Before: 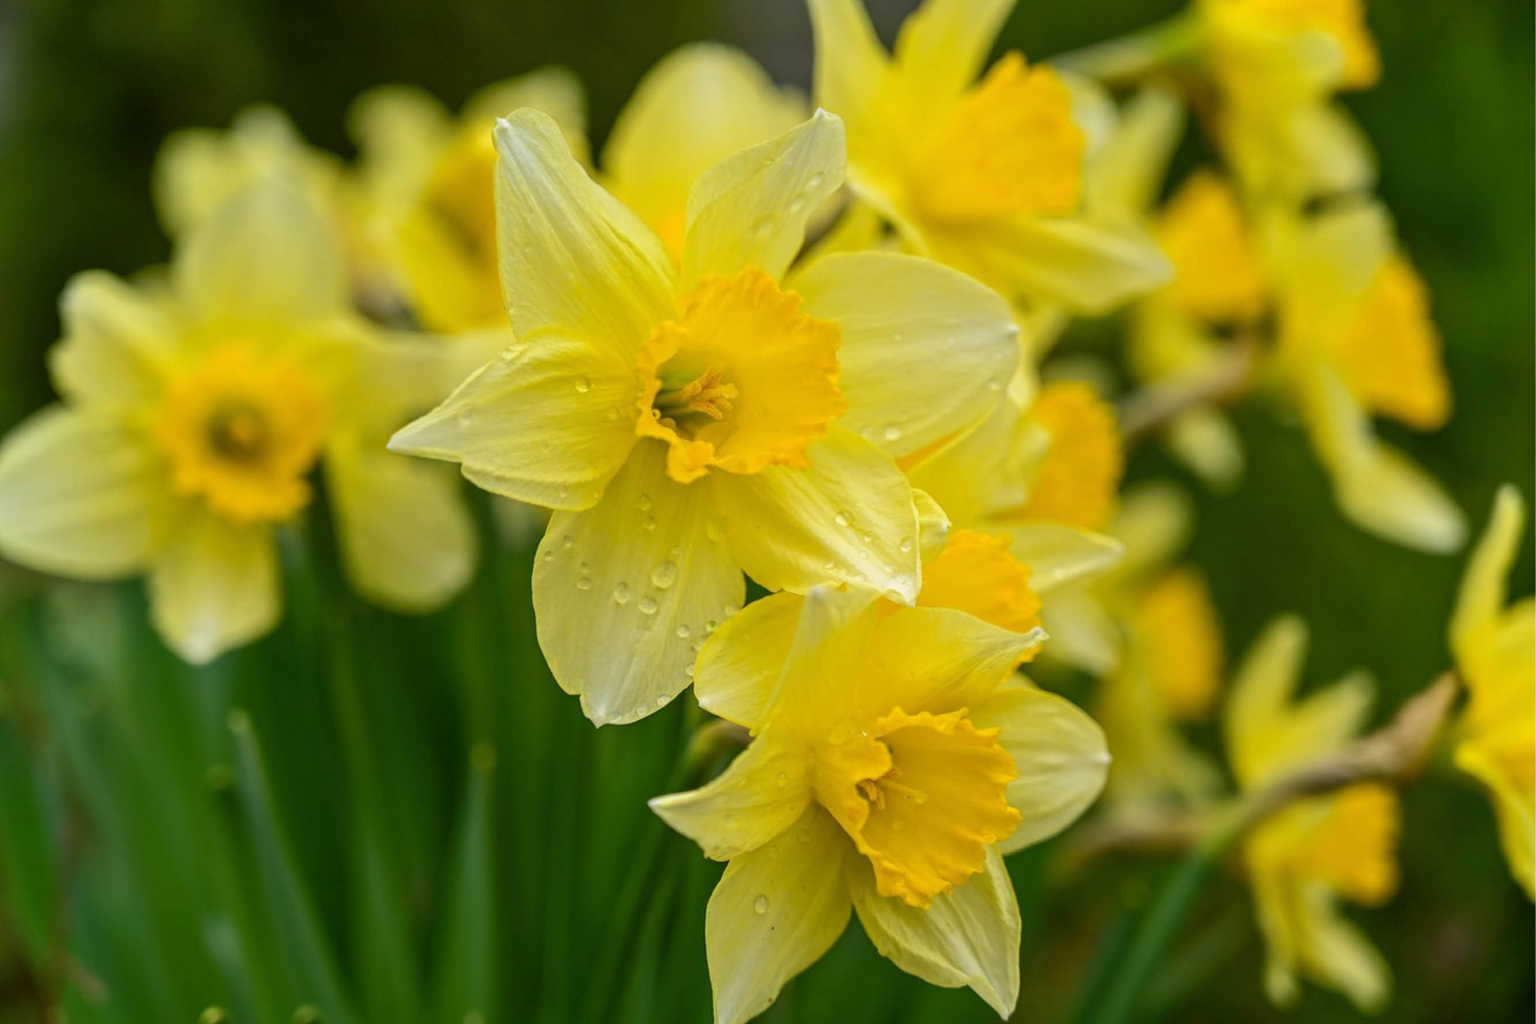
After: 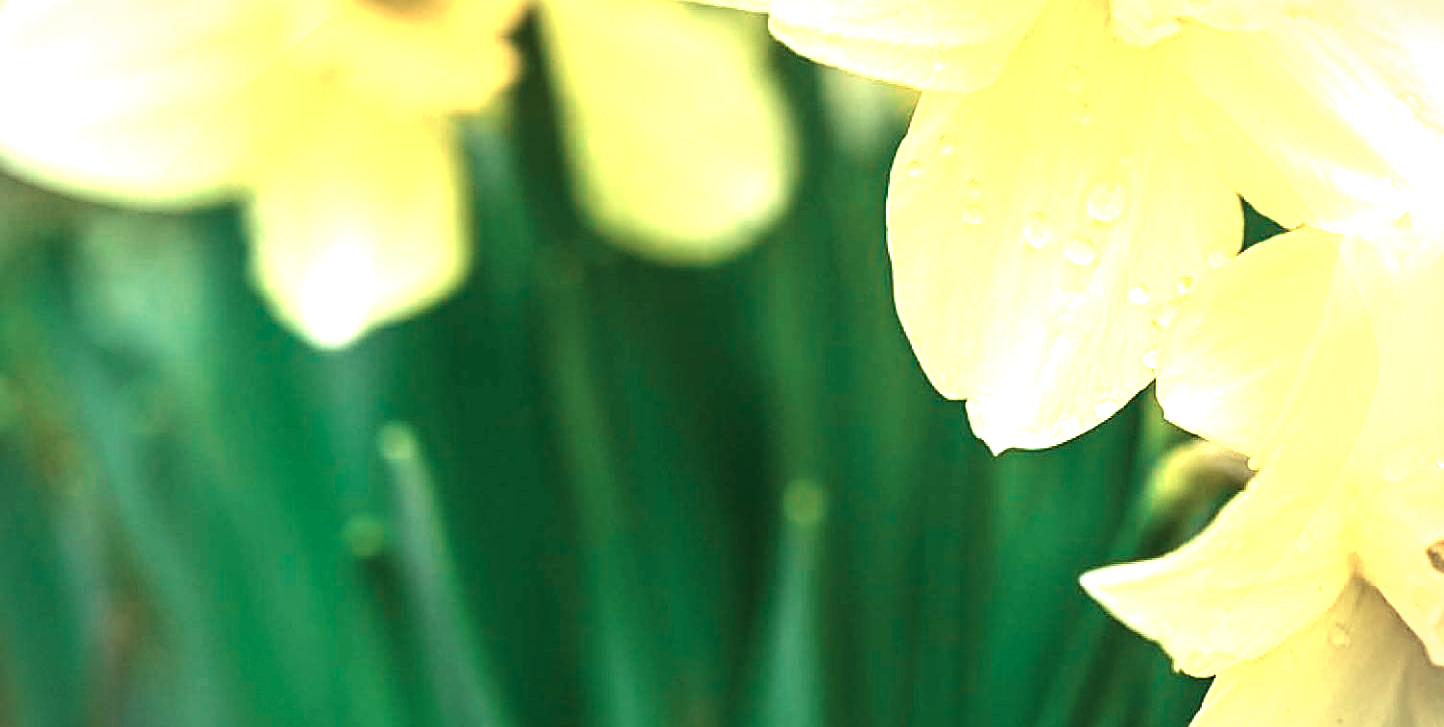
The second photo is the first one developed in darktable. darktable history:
vignetting: fall-off start 91%, fall-off radius 39.39%, brightness -0.182, saturation -0.3, width/height ratio 1.219, shape 1.3, dithering 8-bit output, unbound false
sharpen: on, module defaults
crop: top 44.483%, right 43.593%, bottom 12.892%
exposure: black level correction 0, exposure 1.45 EV, compensate exposure bias true, compensate highlight preservation false
color zones: curves: ch0 [(0, 0.5) (0.125, 0.4) (0.25, 0.5) (0.375, 0.4) (0.5, 0.4) (0.625, 0.35) (0.75, 0.35) (0.875, 0.5)]; ch1 [(0, 0.35) (0.125, 0.45) (0.25, 0.35) (0.375, 0.35) (0.5, 0.35) (0.625, 0.35) (0.75, 0.45) (0.875, 0.35)]; ch2 [(0, 0.6) (0.125, 0.5) (0.25, 0.5) (0.375, 0.6) (0.5, 0.6) (0.625, 0.5) (0.75, 0.5) (0.875, 0.5)]
white balance: red 1, blue 1
tone equalizer: -8 EV -0.75 EV, -7 EV -0.7 EV, -6 EV -0.6 EV, -5 EV -0.4 EV, -3 EV 0.4 EV, -2 EV 0.6 EV, -1 EV 0.7 EV, +0 EV 0.75 EV, edges refinement/feathering 500, mask exposure compensation -1.57 EV, preserve details no
